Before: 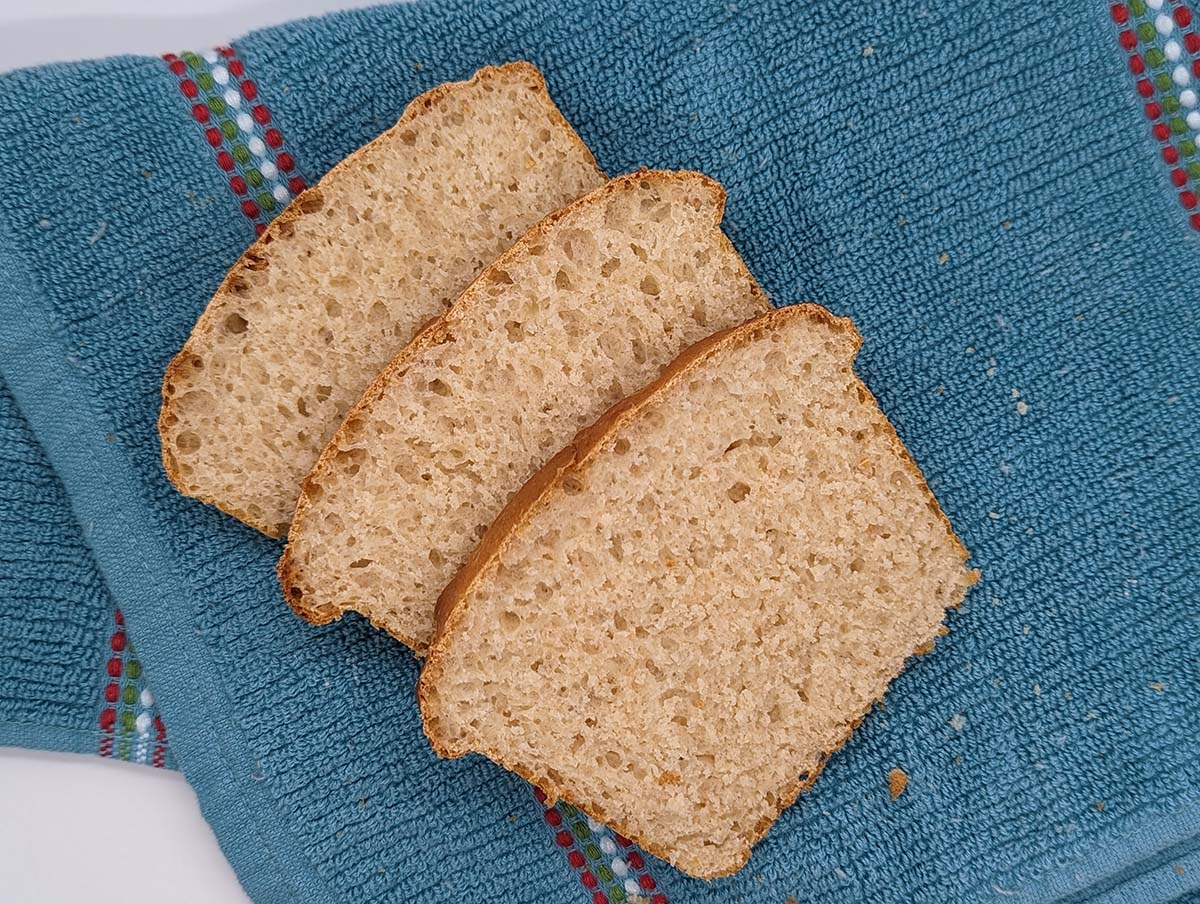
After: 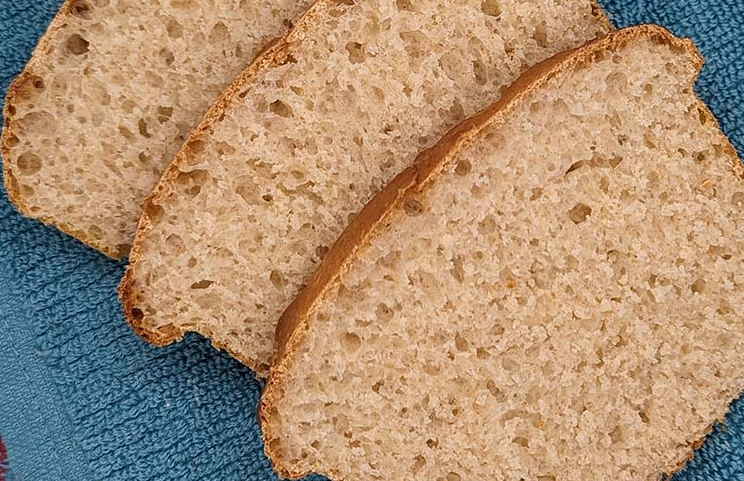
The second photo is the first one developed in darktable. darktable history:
crop: left 13.322%, top 30.866%, right 24.662%, bottom 15.846%
